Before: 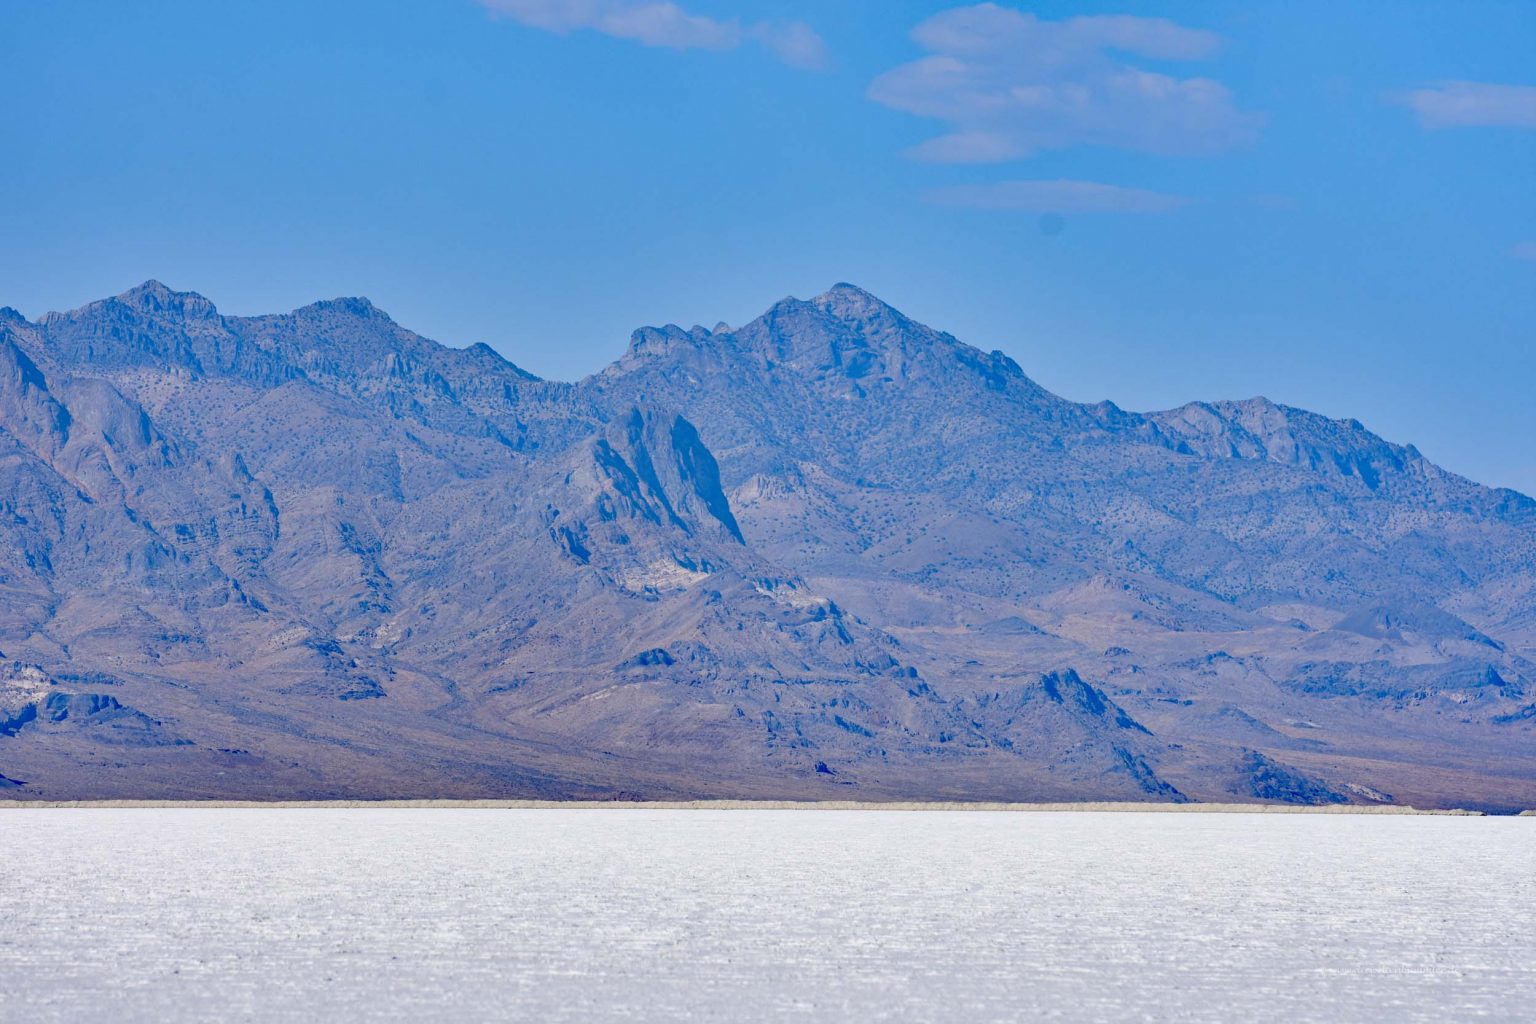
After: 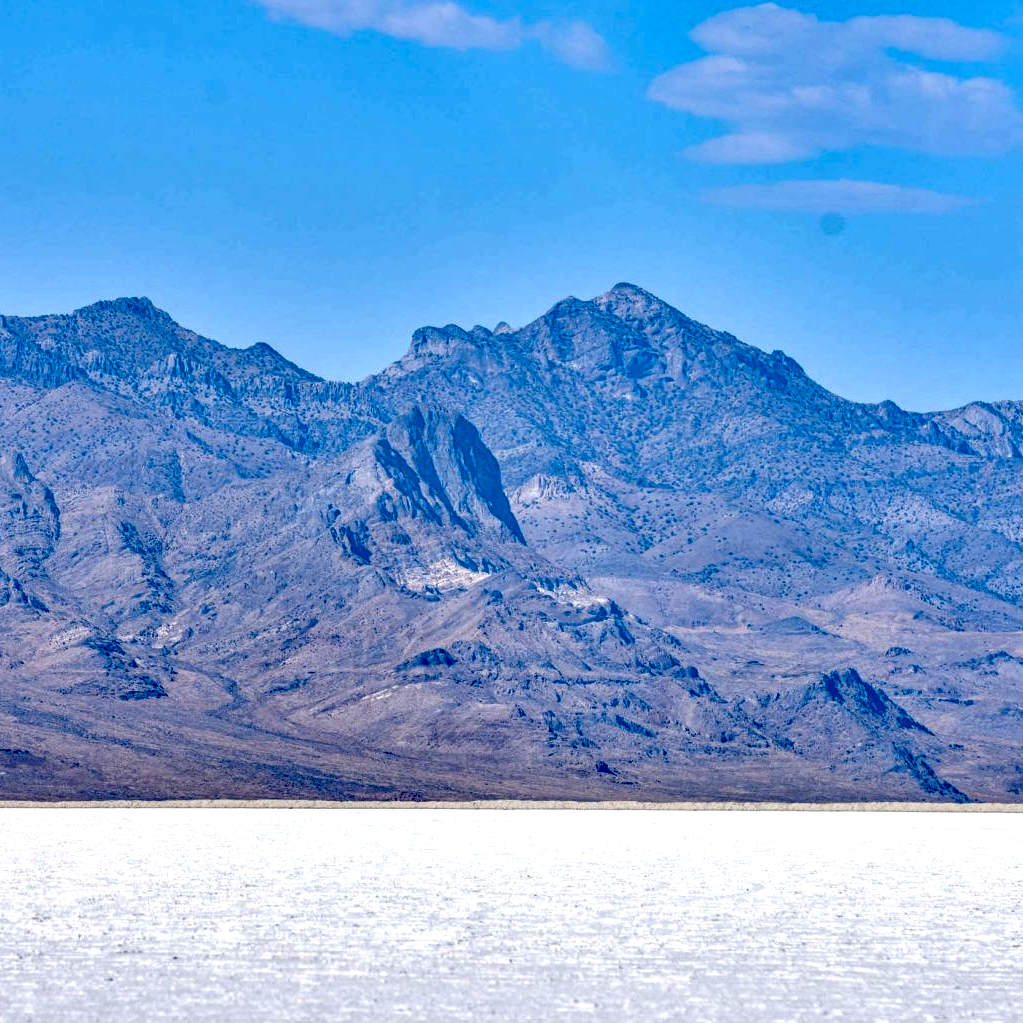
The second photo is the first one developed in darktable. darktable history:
contrast brightness saturation: contrast 0.078, saturation 0.199
crop and rotate: left 14.318%, right 19.045%
exposure: black level correction 0.007, exposure 0.158 EV, compensate highlight preservation false
local contrast: highlights 19%, detail 186%
